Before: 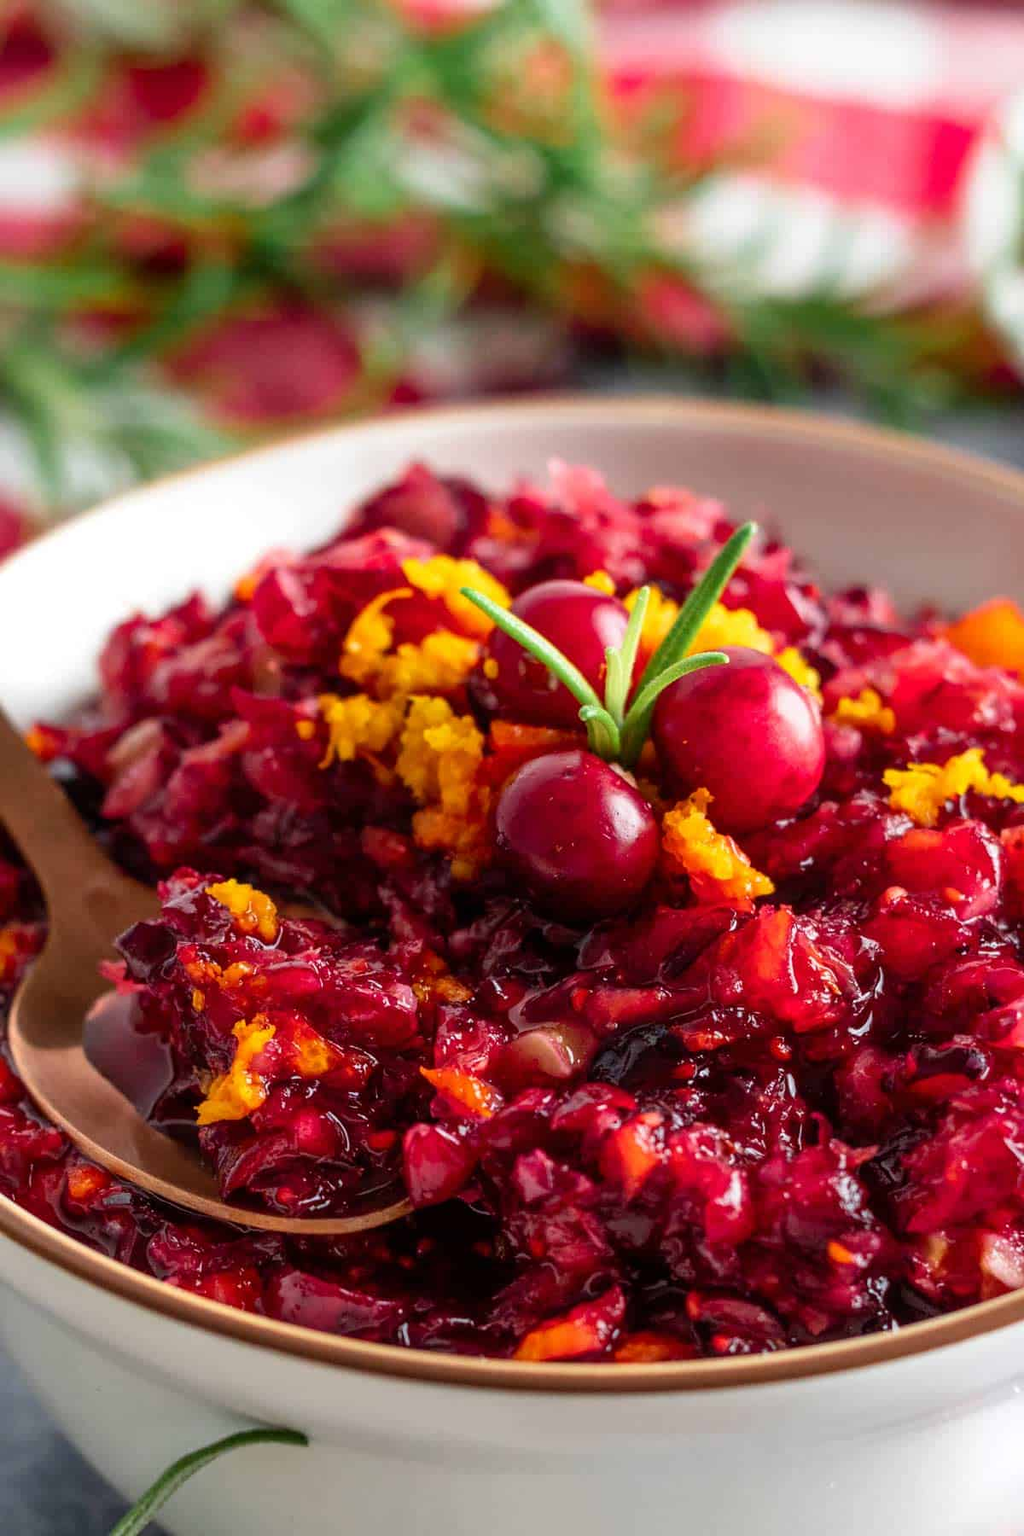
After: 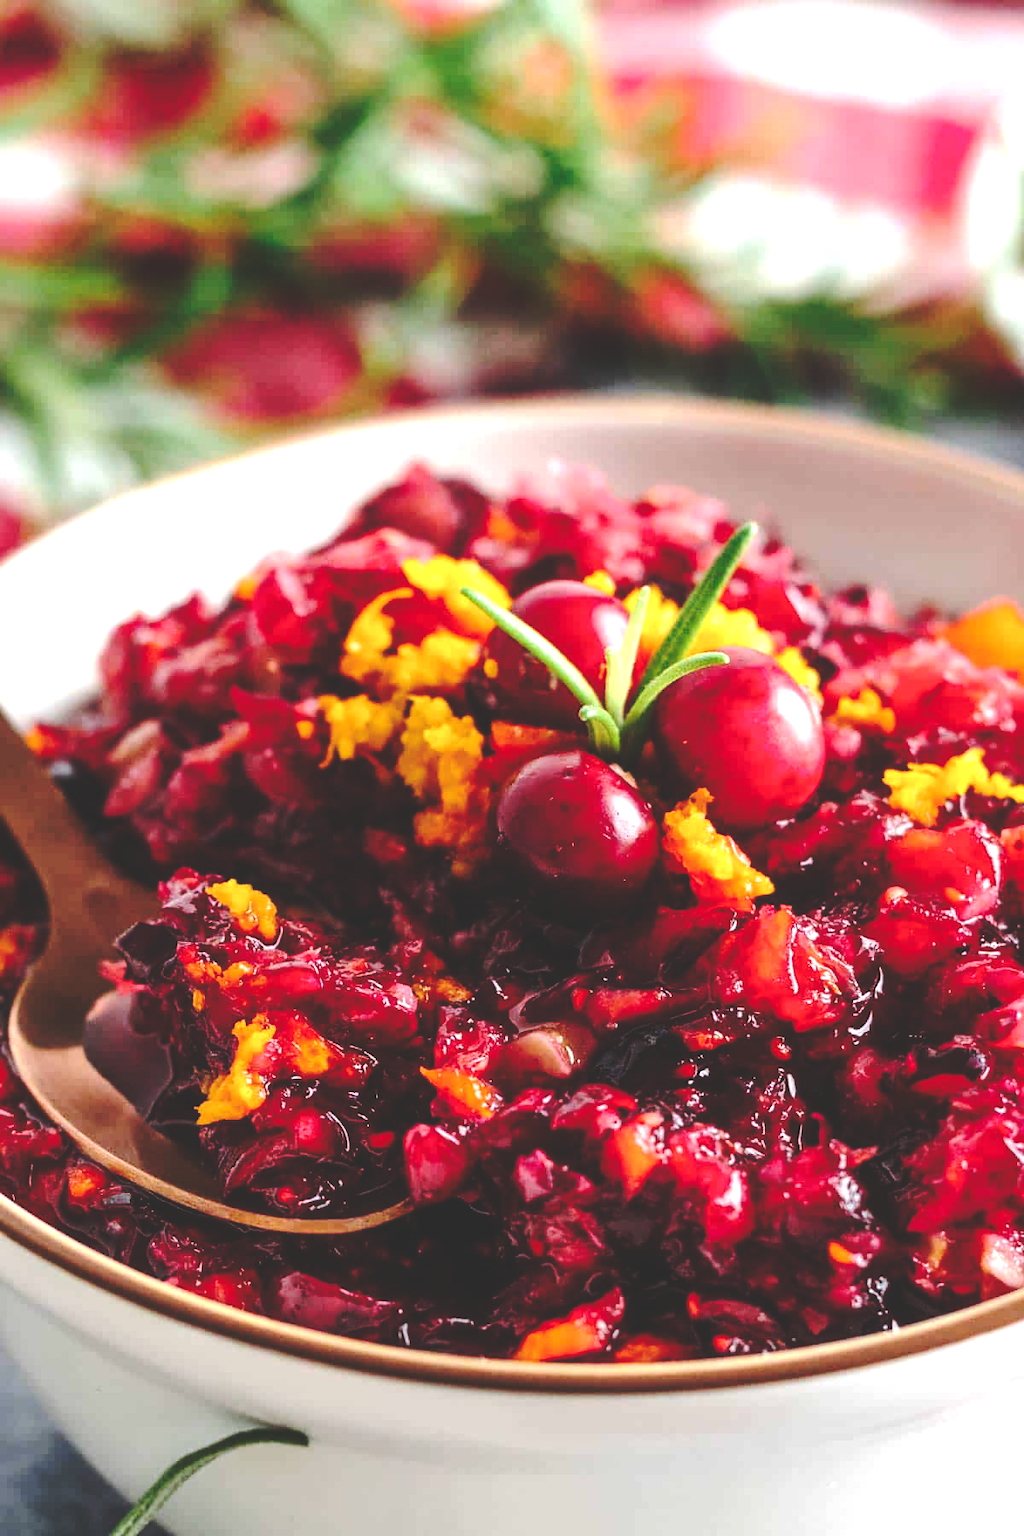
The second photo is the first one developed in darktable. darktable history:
base curve: curves: ch0 [(0, 0.024) (0.055, 0.065) (0.121, 0.166) (0.236, 0.319) (0.693, 0.726) (1, 1)], preserve colors none
tone equalizer: -8 EV -0.75 EV, -7 EV -0.7 EV, -6 EV -0.6 EV, -5 EV -0.4 EV, -3 EV 0.4 EV, -2 EV 0.6 EV, -1 EV 0.7 EV, +0 EV 0.75 EV, edges refinement/feathering 500, mask exposure compensation -1.57 EV, preserve details no
